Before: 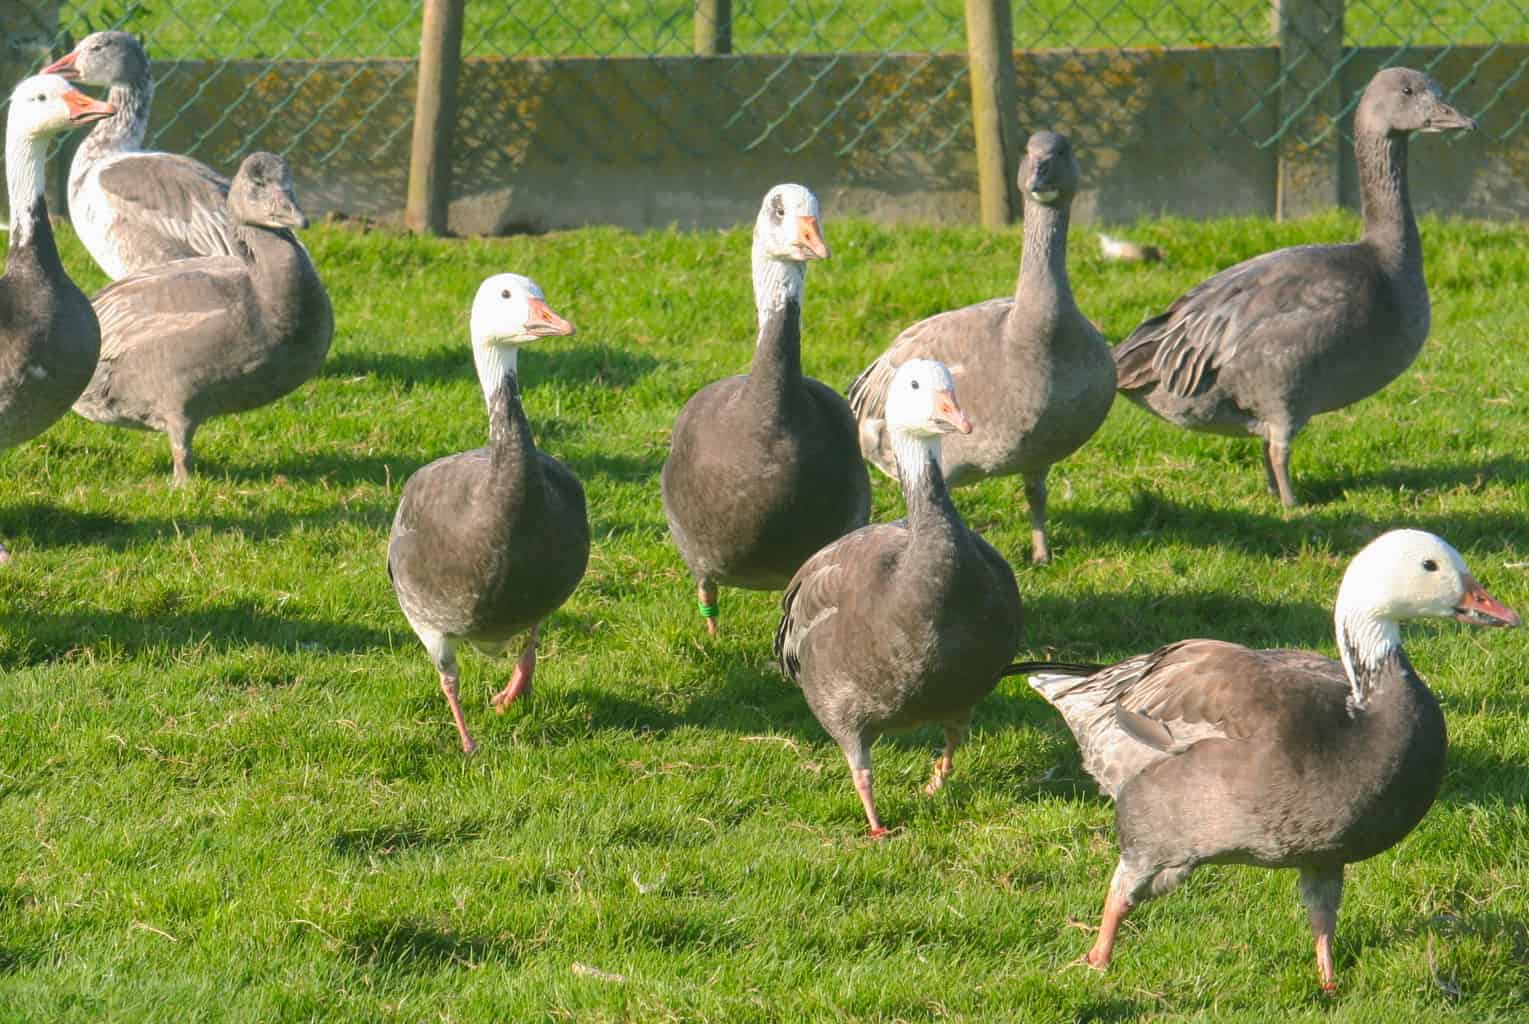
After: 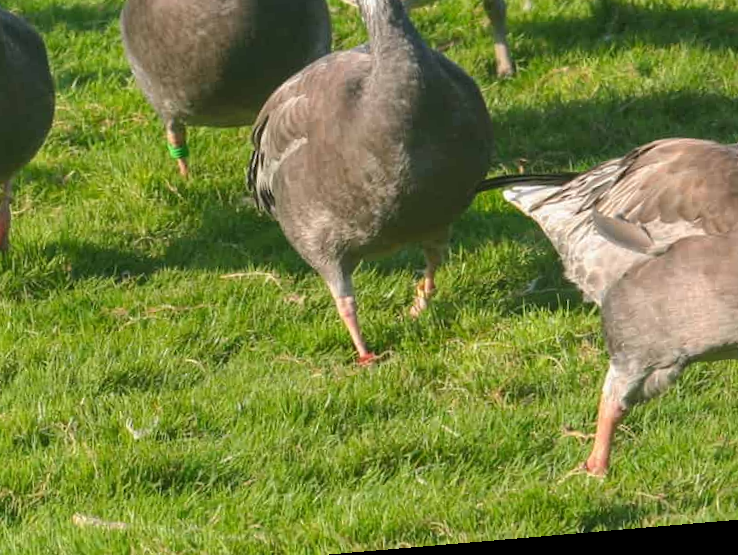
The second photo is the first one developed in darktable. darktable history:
rotate and perspective: rotation -4.86°, automatic cropping off
crop: left 35.976%, top 45.819%, right 18.162%, bottom 5.807%
